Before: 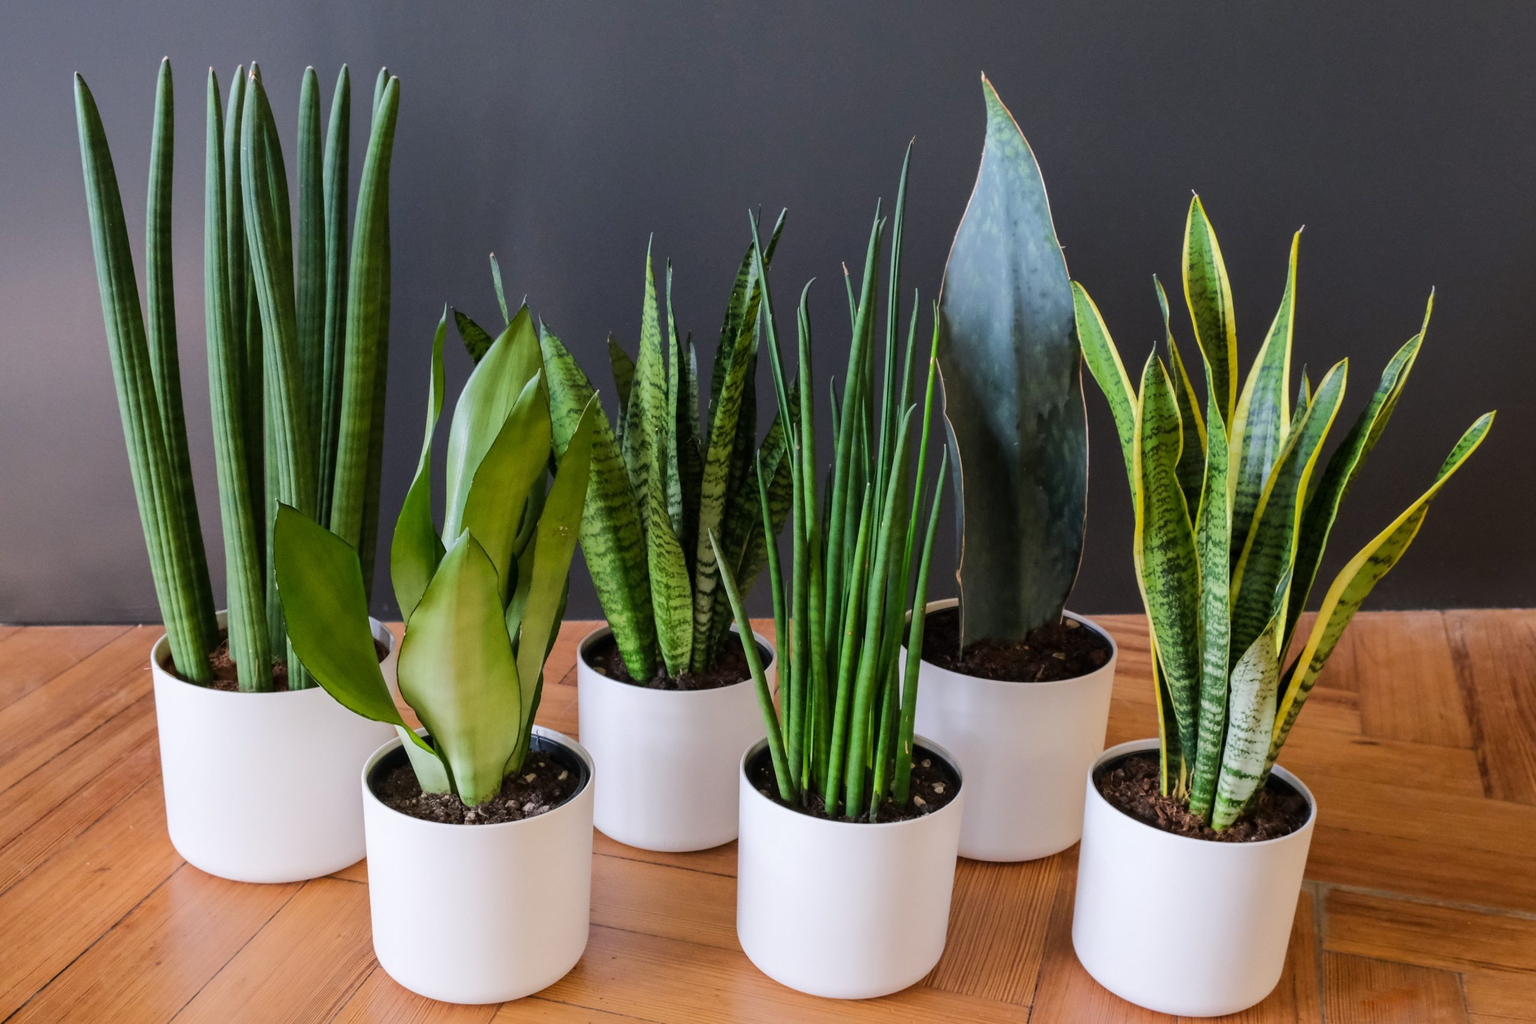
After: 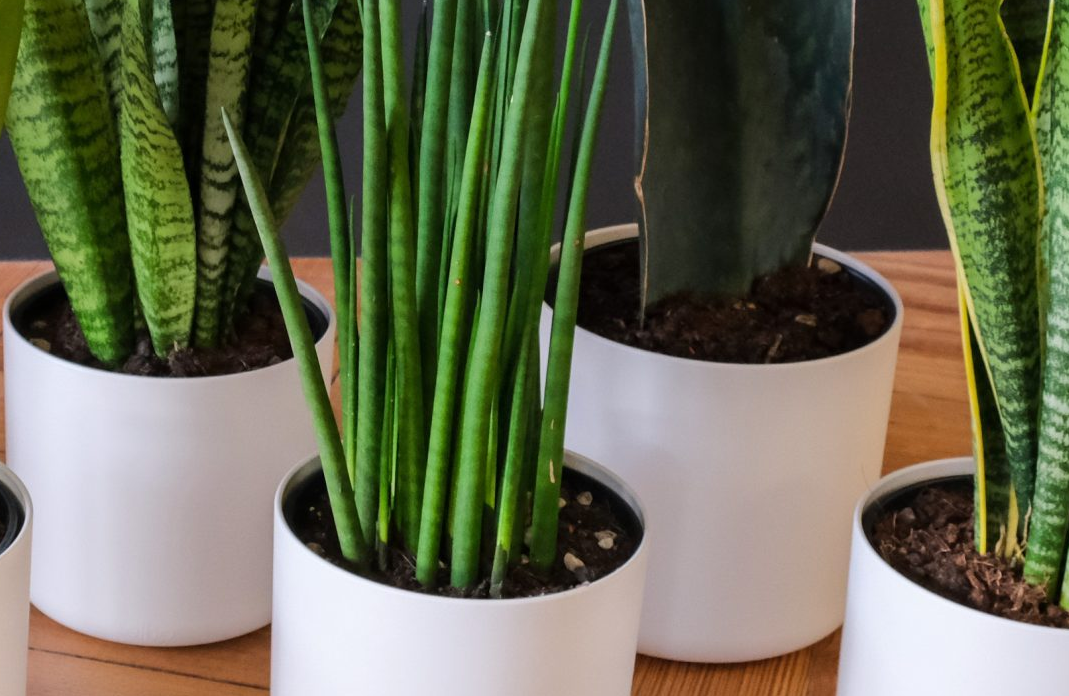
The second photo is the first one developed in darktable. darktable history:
crop: left 37.498%, top 45.358%, right 20.718%, bottom 13.806%
